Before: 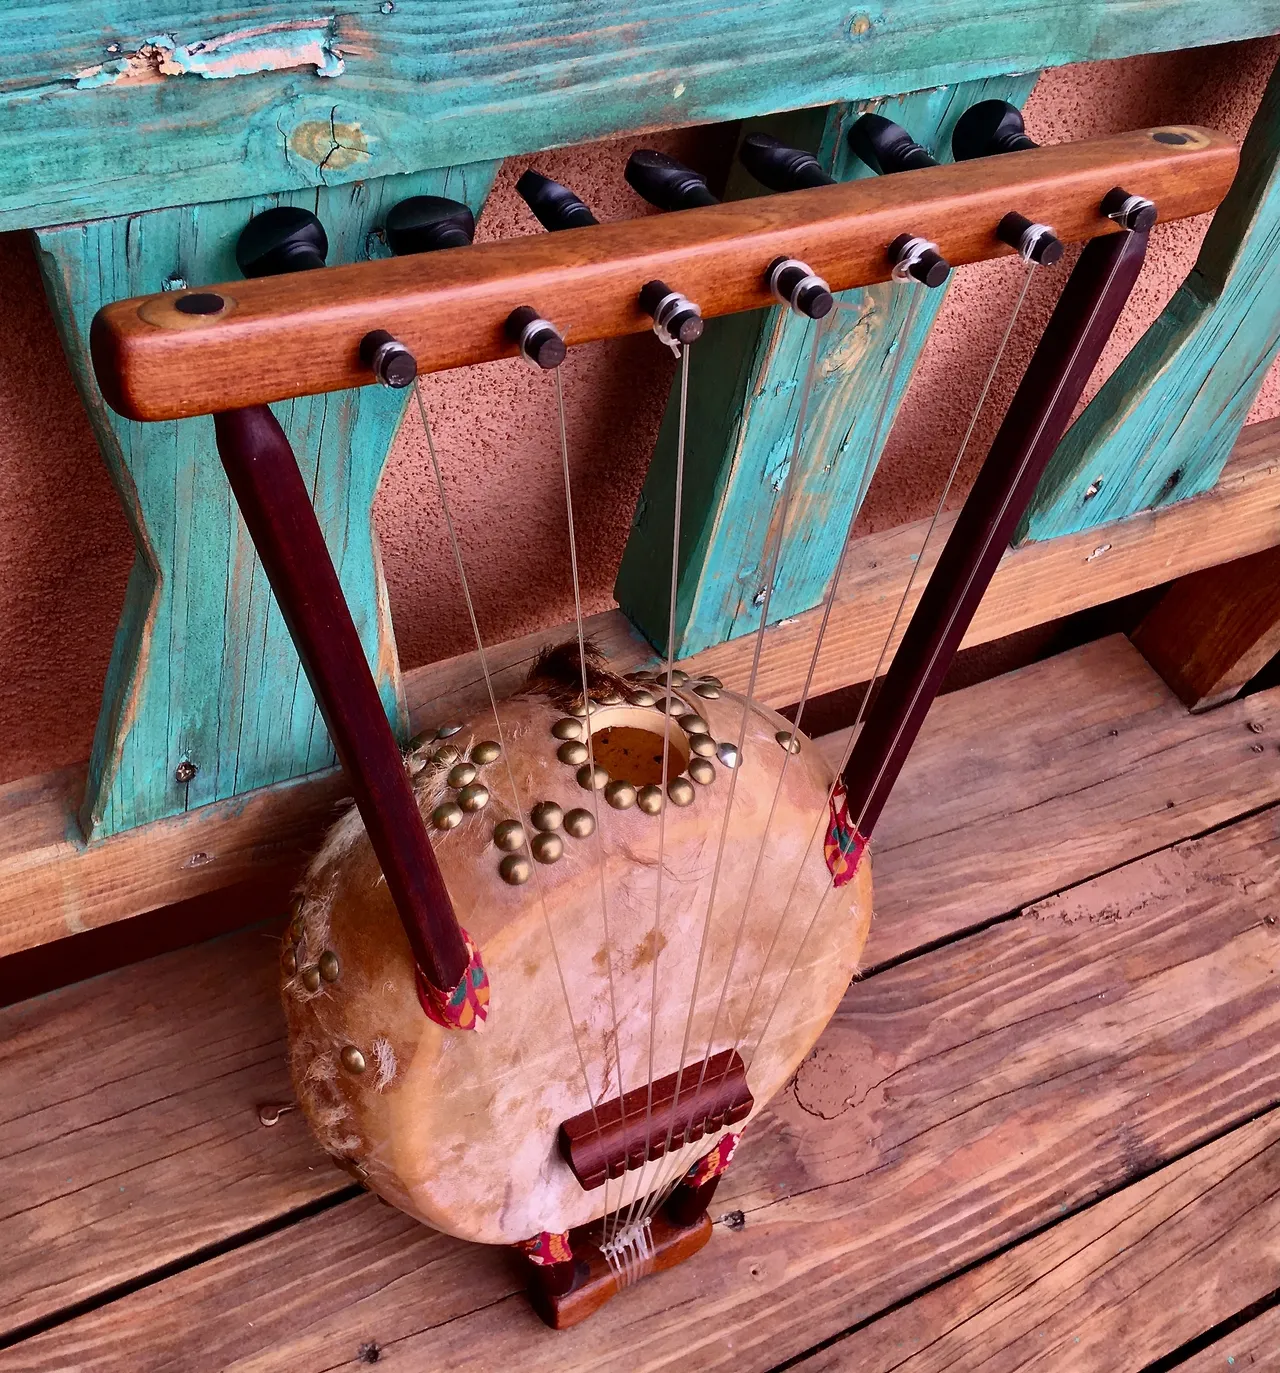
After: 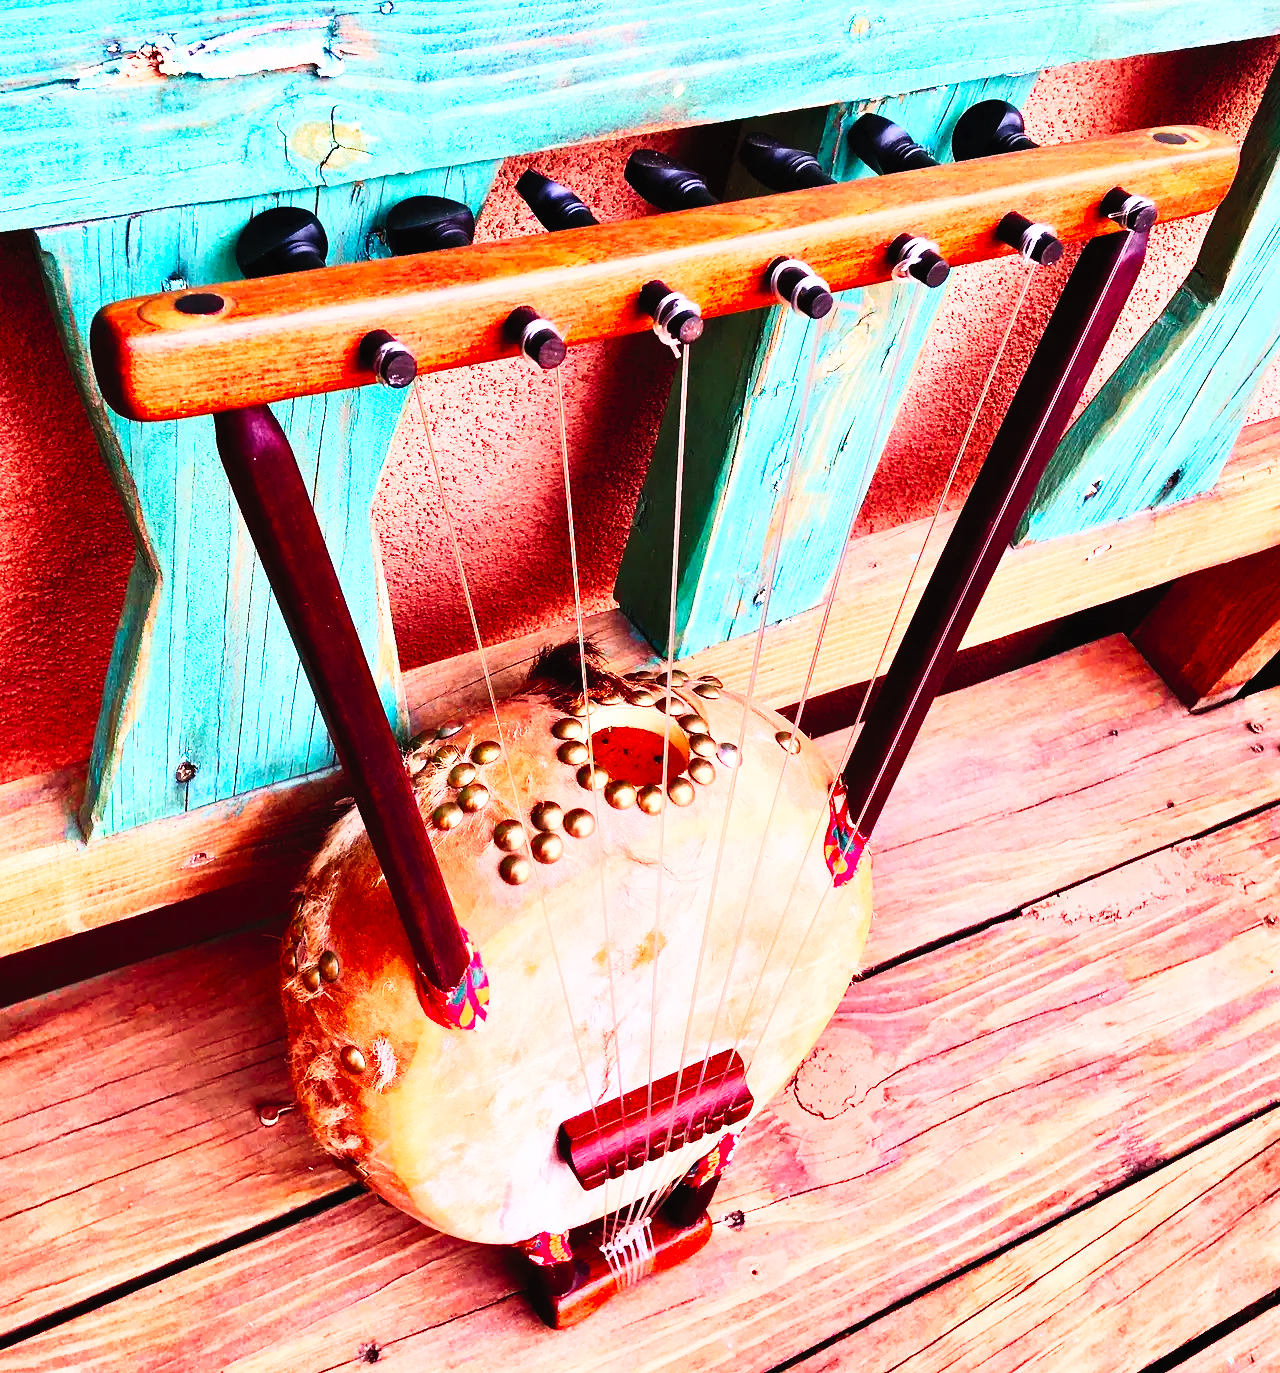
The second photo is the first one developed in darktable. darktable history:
contrast brightness saturation: contrast 0.236, brightness 0.255, saturation 0.39
base curve: curves: ch0 [(0, 0) (0.007, 0.004) (0.027, 0.03) (0.046, 0.07) (0.207, 0.54) (0.442, 0.872) (0.673, 0.972) (1, 1)], preserve colors none
